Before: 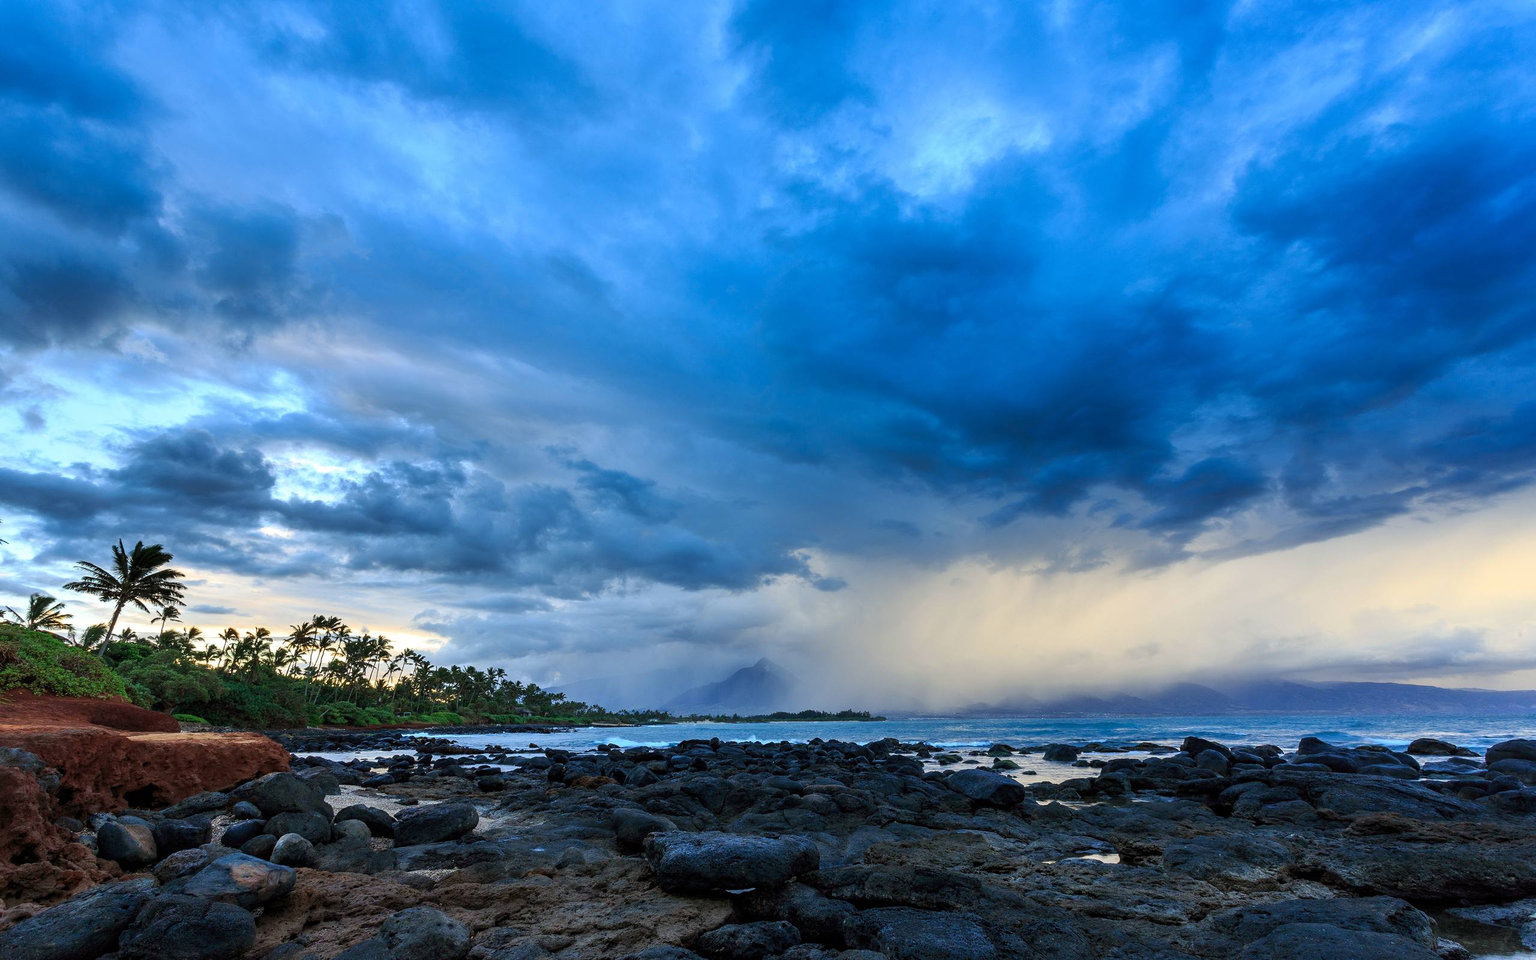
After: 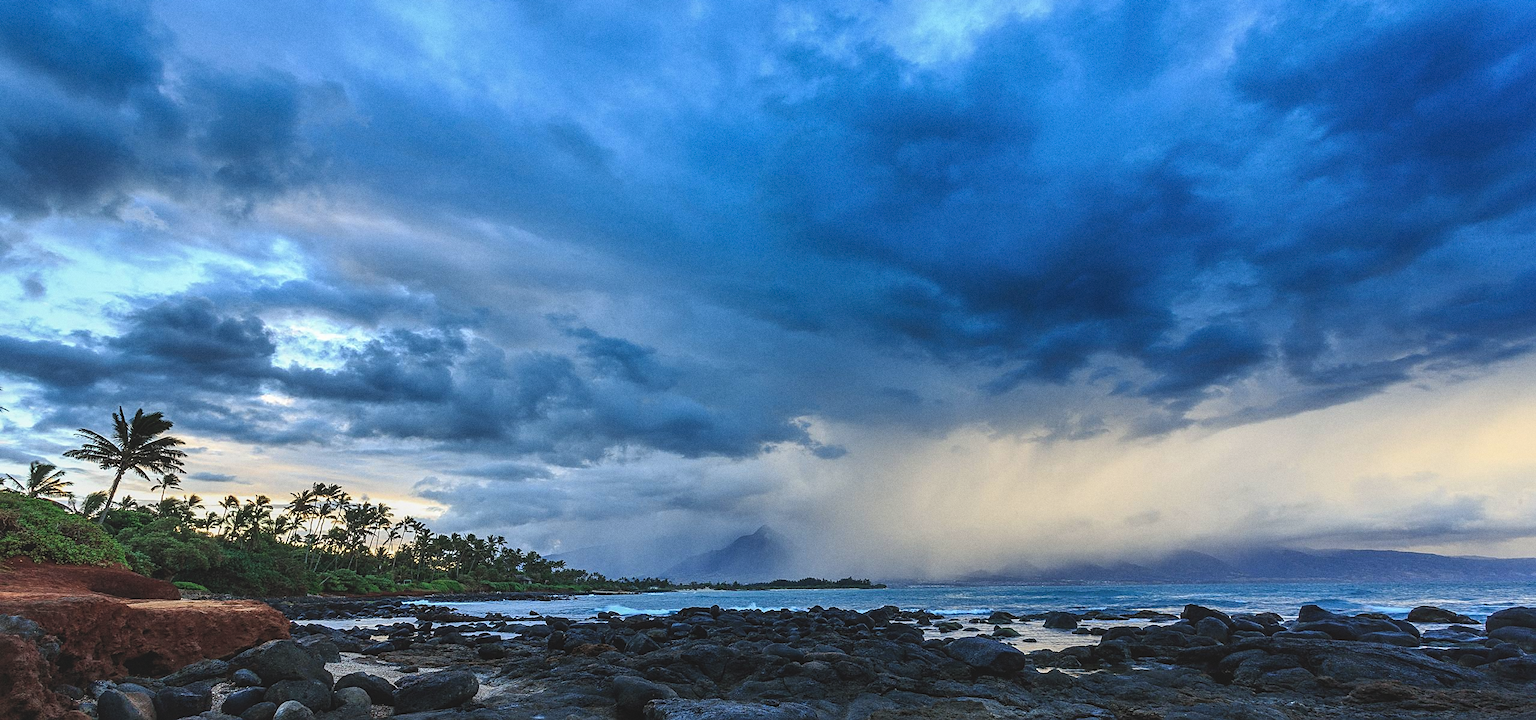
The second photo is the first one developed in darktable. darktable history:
exposure: black level correction -0.014, exposure -0.193 EV, compensate highlight preservation false
local contrast: on, module defaults
grain: coarseness 0.09 ISO
sharpen: on, module defaults
crop: top 13.819%, bottom 11.169%
